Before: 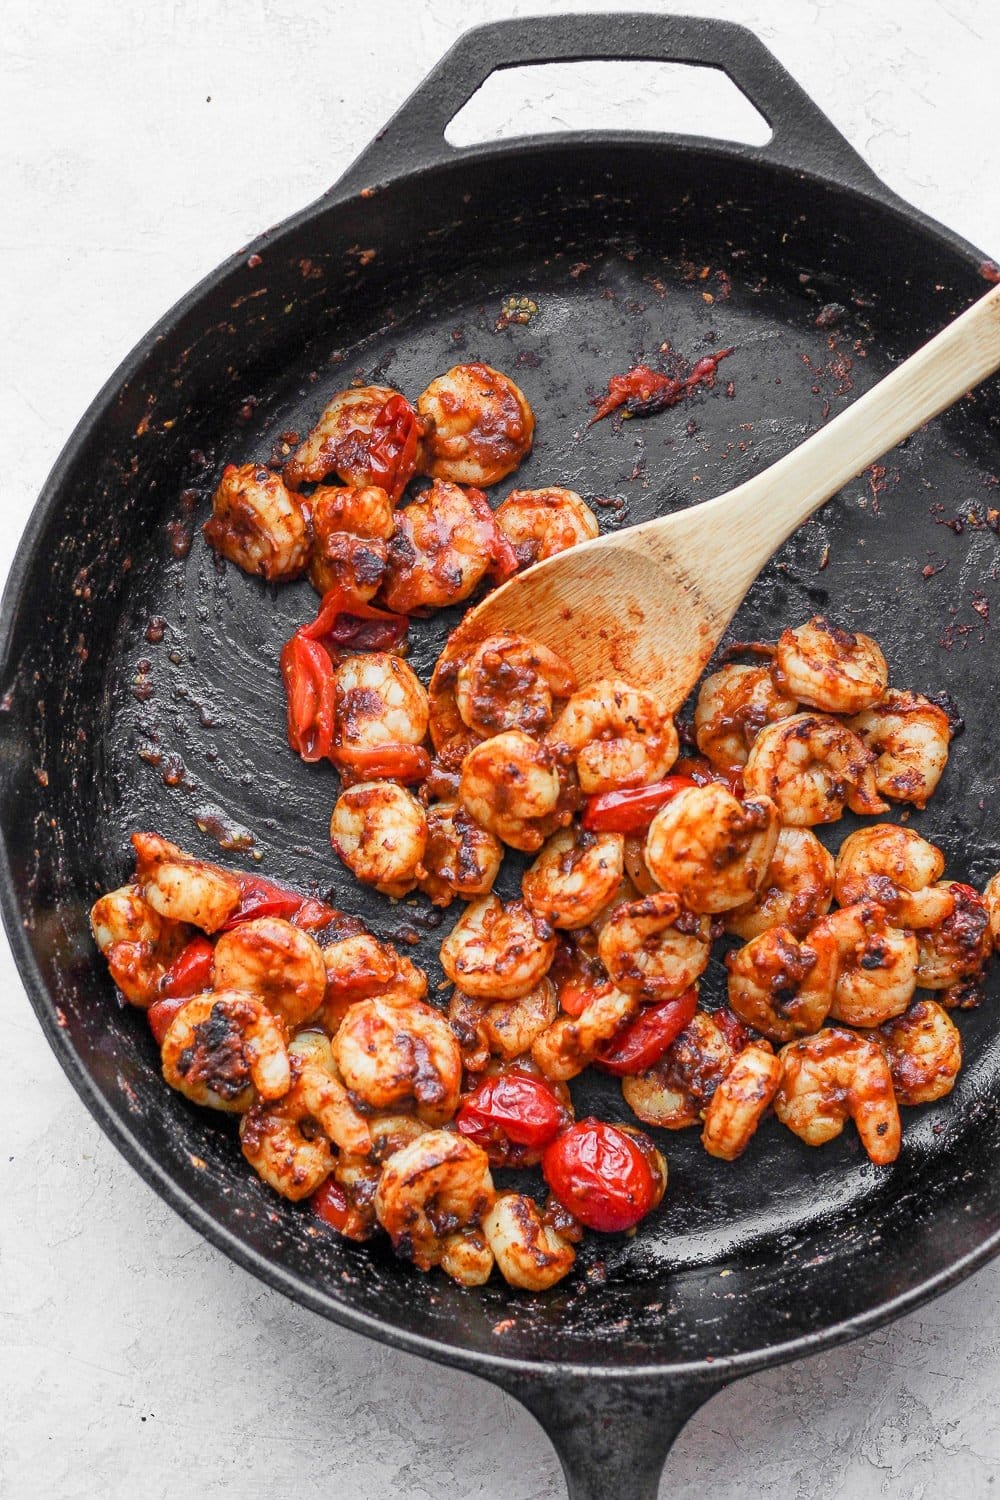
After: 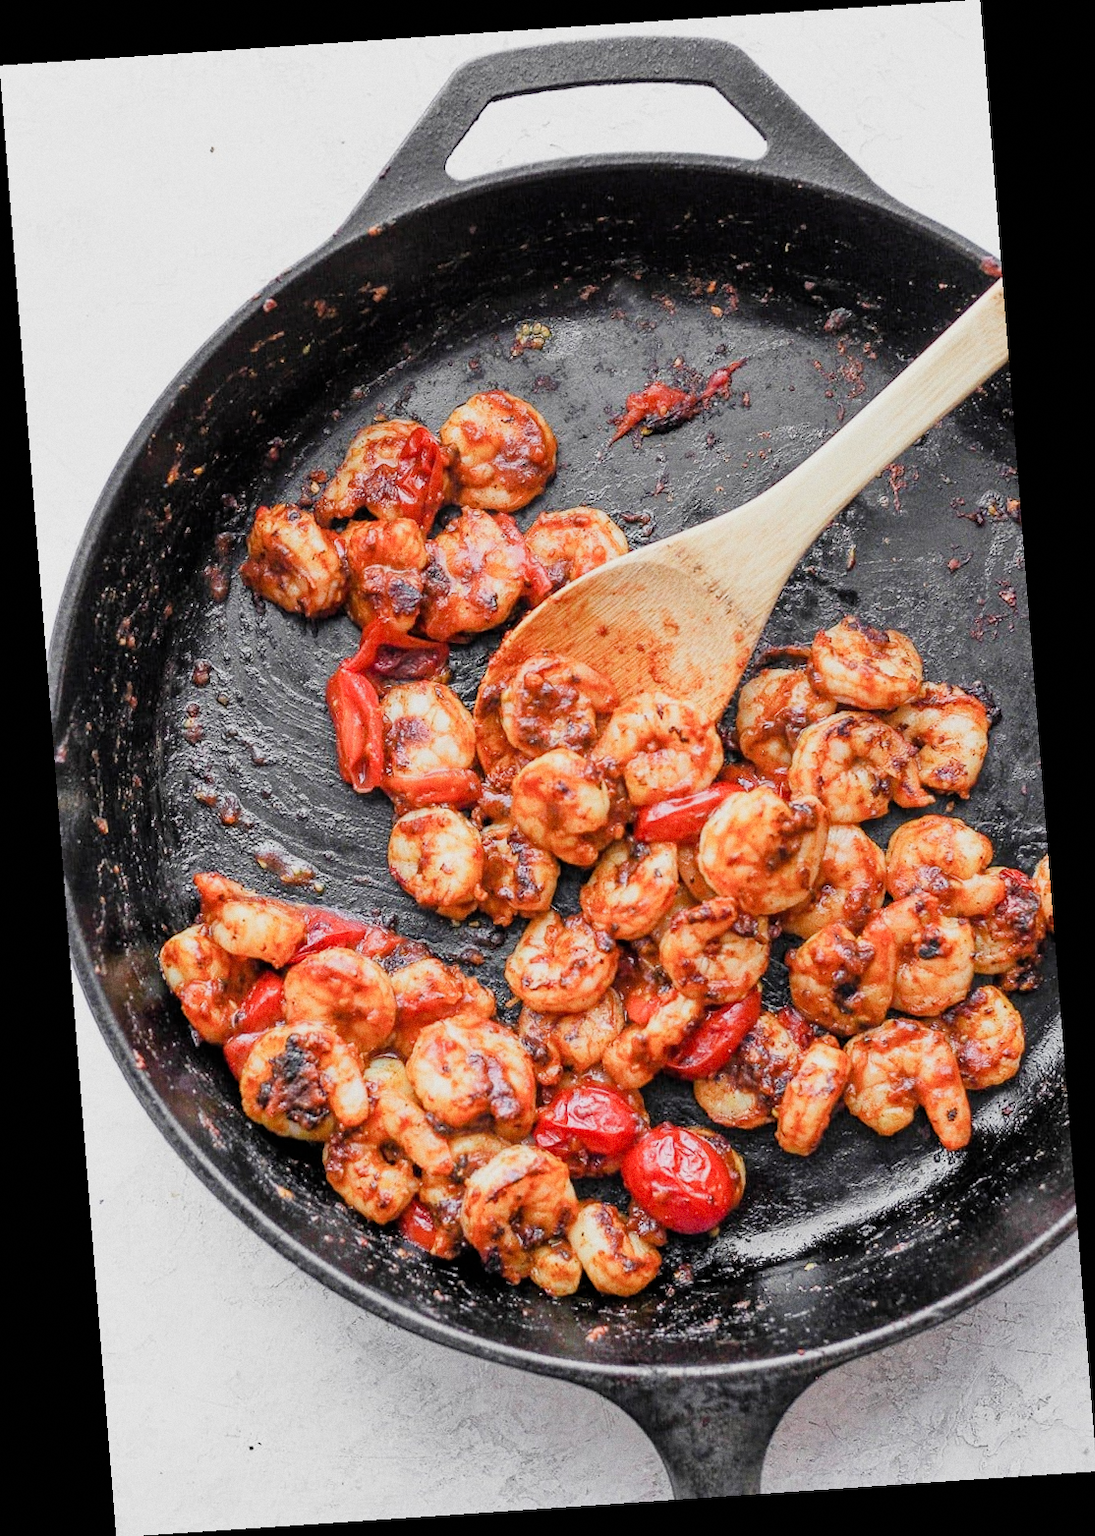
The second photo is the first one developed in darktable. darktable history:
rotate and perspective: rotation -4.2°, shear 0.006, automatic cropping off
exposure: black level correction 0, exposure 0.7 EV, compensate exposure bias true, compensate highlight preservation false
filmic rgb: black relative exposure -7.65 EV, white relative exposure 4.56 EV, hardness 3.61
grain: coarseness 7.08 ISO, strength 21.67%, mid-tones bias 59.58%
